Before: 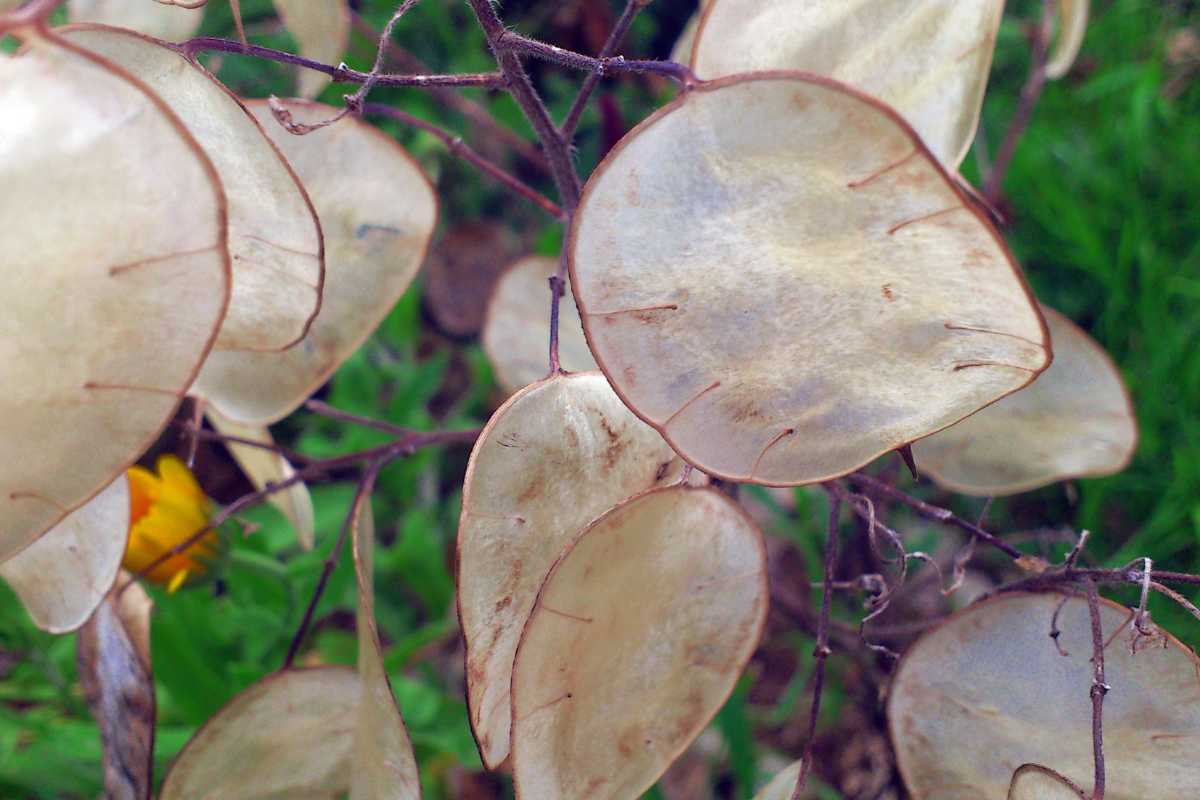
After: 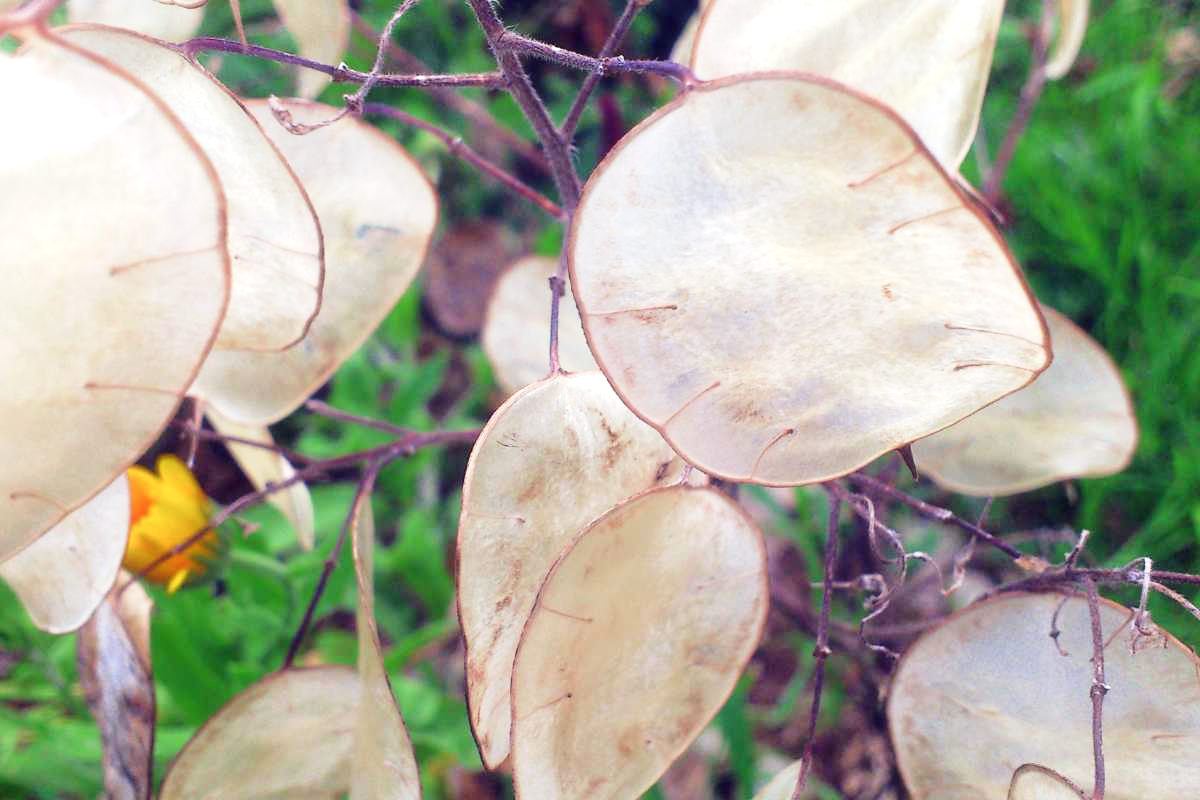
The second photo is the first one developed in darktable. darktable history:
tone equalizer: -8 EV -0.412 EV, -7 EV -0.409 EV, -6 EV -0.339 EV, -5 EV -0.218 EV, -3 EV 0.23 EV, -2 EV 0.337 EV, -1 EV 0.372 EV, +0 EV 0.443 EV
base curve: curves: ch0 [(0, 0) (0.204, 0.334) (0.55, 0.733) (1, 1)], preserve colors none
haze removal: strength -0.099, compatibility mode true
